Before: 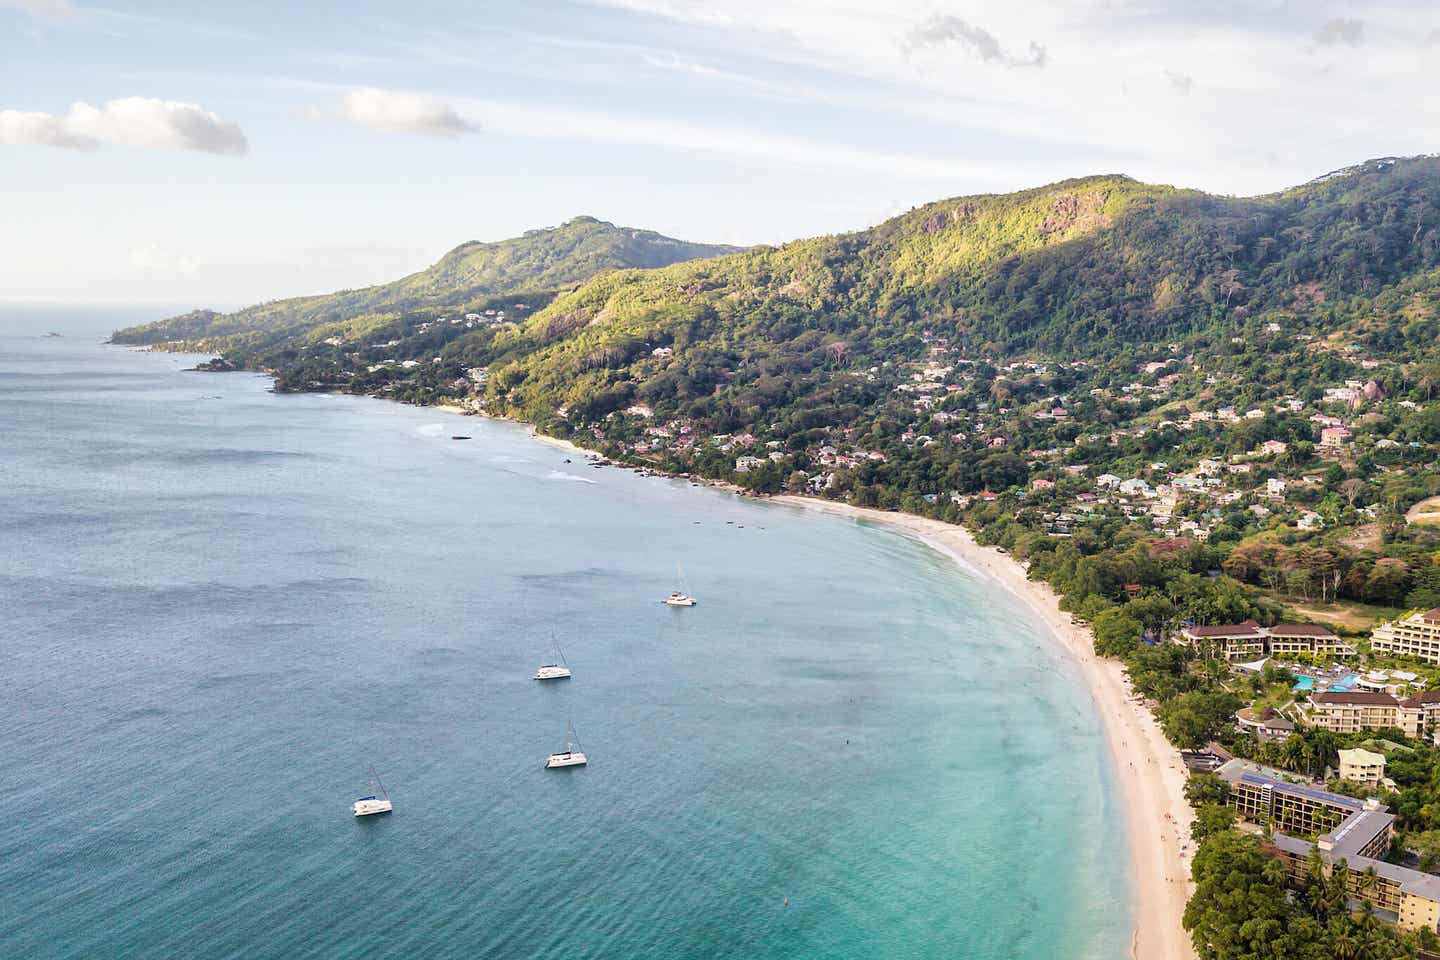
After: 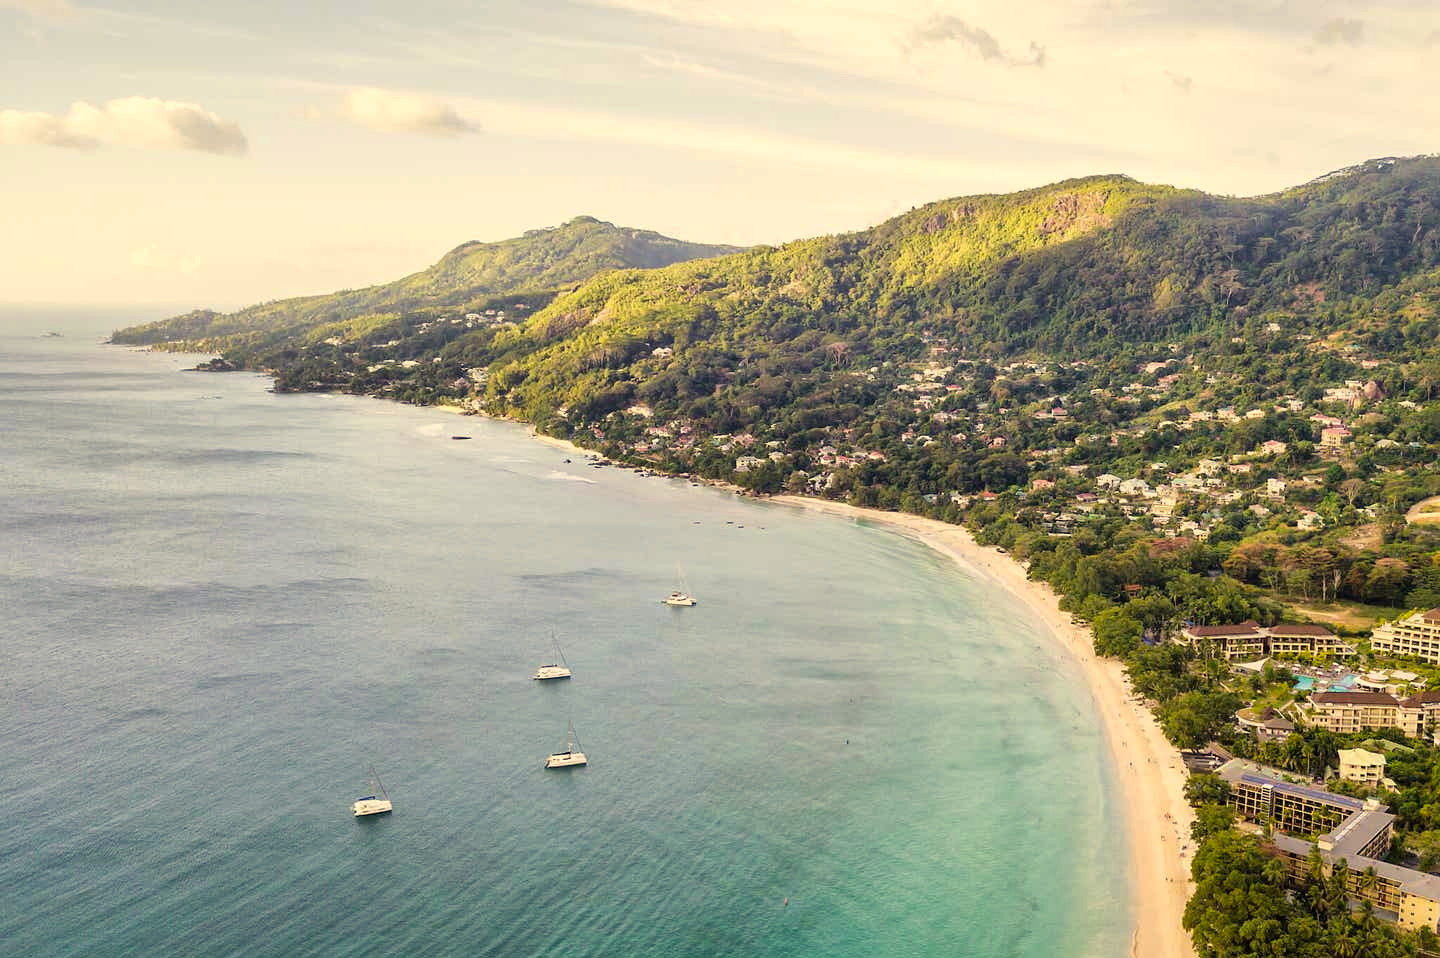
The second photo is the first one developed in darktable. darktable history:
color correction: highlights a* 2.72, highlights b* 22.8
crop: top 0.05%, bottom 0.098%
